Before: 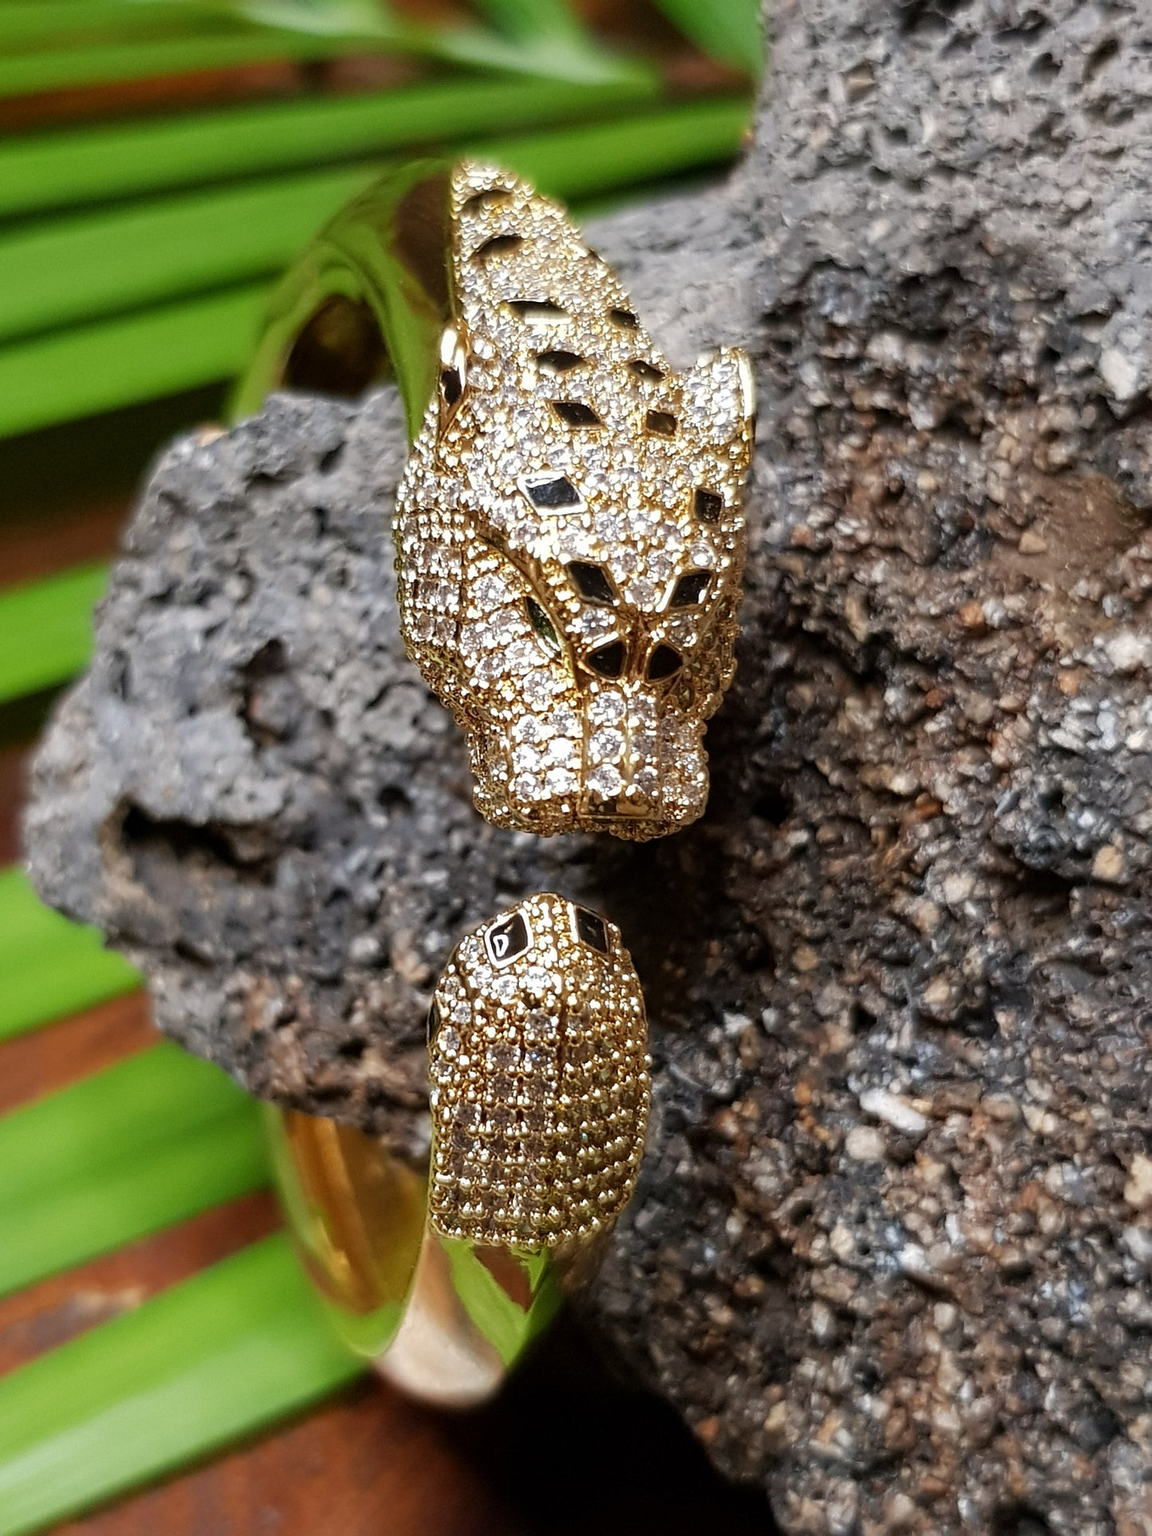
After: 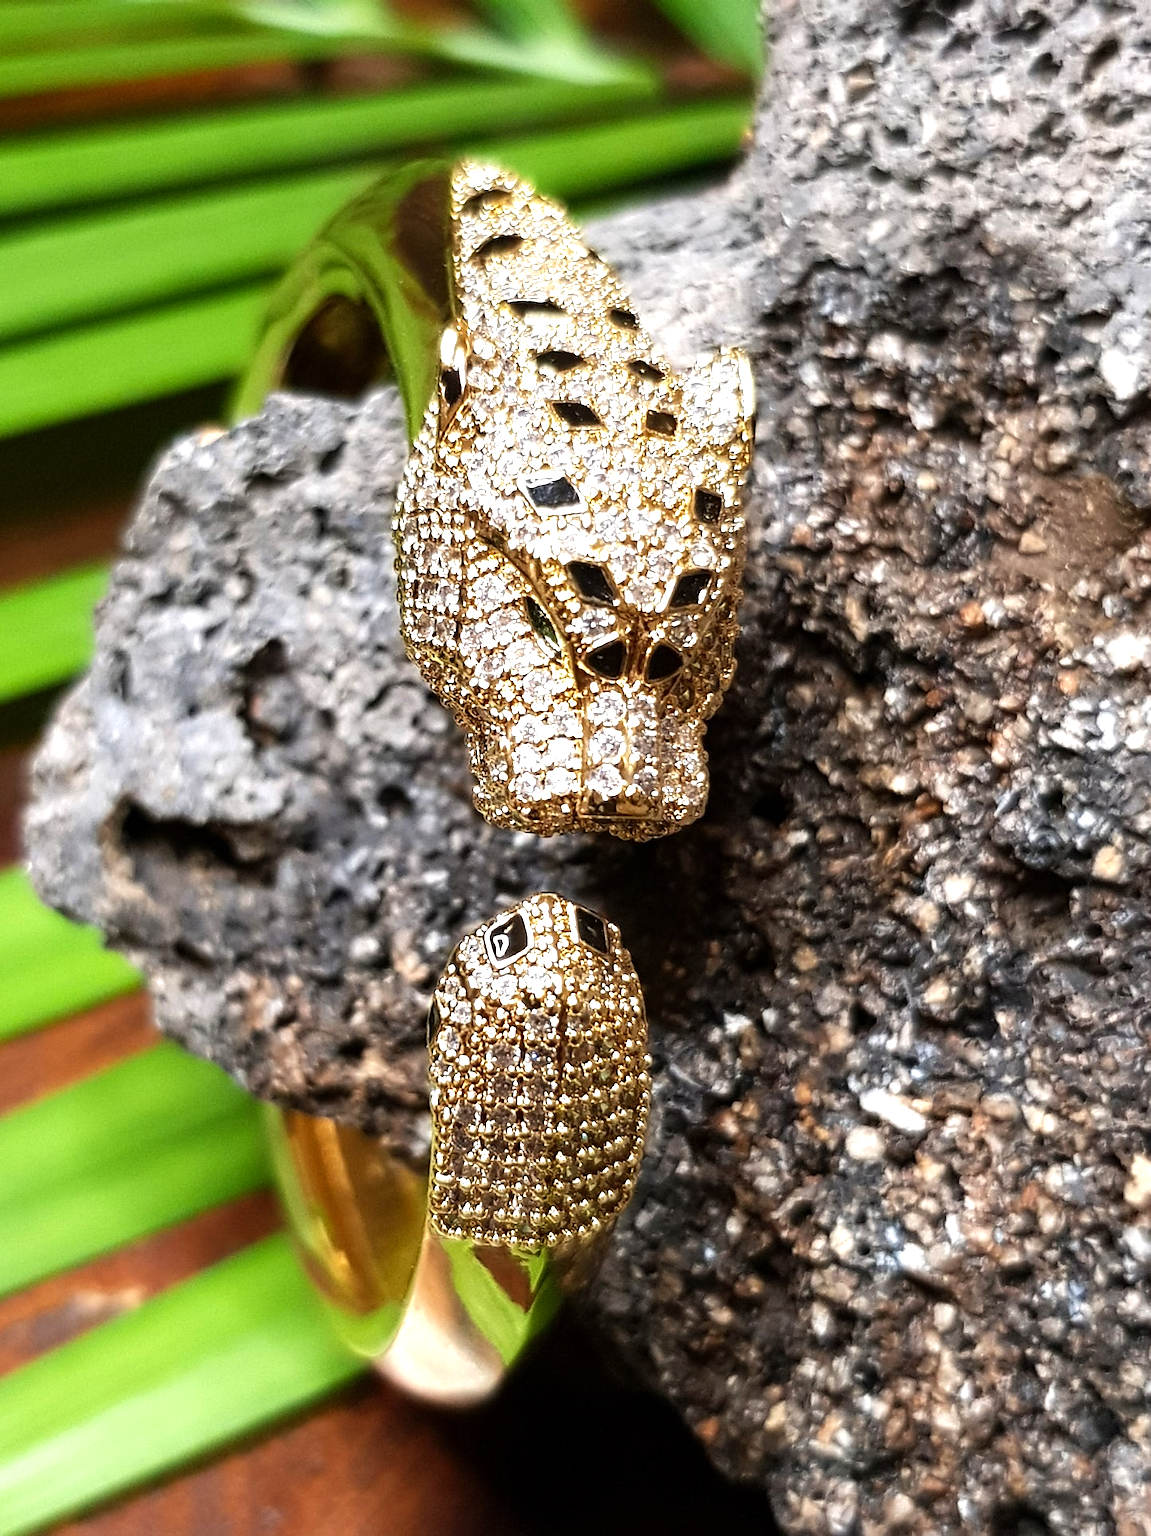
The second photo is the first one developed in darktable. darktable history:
tone equalizer: -8 EV -0.417 EV, -7 EV -0.389 EV, -6 EV -0.333 EV, -5 EV -0.222 EV, -3 EV 0.222 EV, -2 EV 0.333 EV, -1 EV 0.389 EV, +0 EV 0.417 EV, edges refinement/feathering 500, mask exposure compensation -1.57 EV, preserve details no
levels: levels [0, 0.43, 0.859]
white balance: red 1, blue 1
